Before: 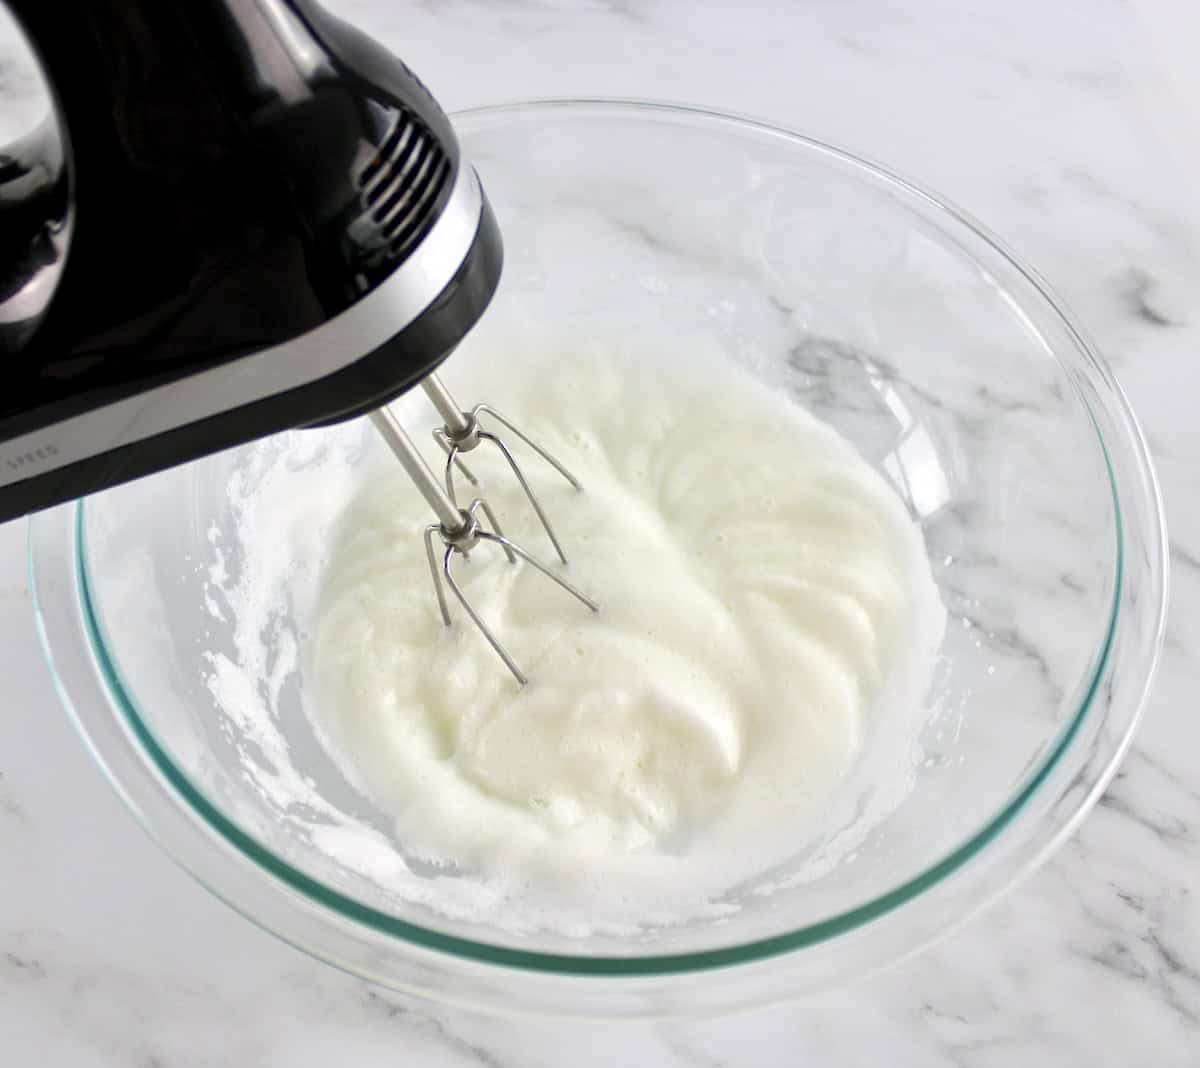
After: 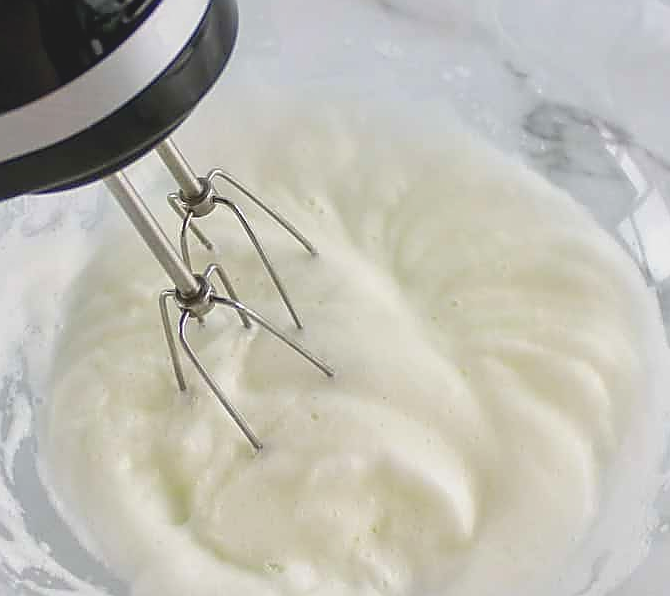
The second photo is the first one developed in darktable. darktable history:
contrast brightness saturation: contrast -0.19, saturation 0.19
sharpen: radius 1.4, amount 1.25, threshold 0.7
crop and rotate: left 22.13%, top 22.054%, right 22.026%, bottom 22.102%
exposure: compensate highlight preservation false
local contrast: on, module defaults
